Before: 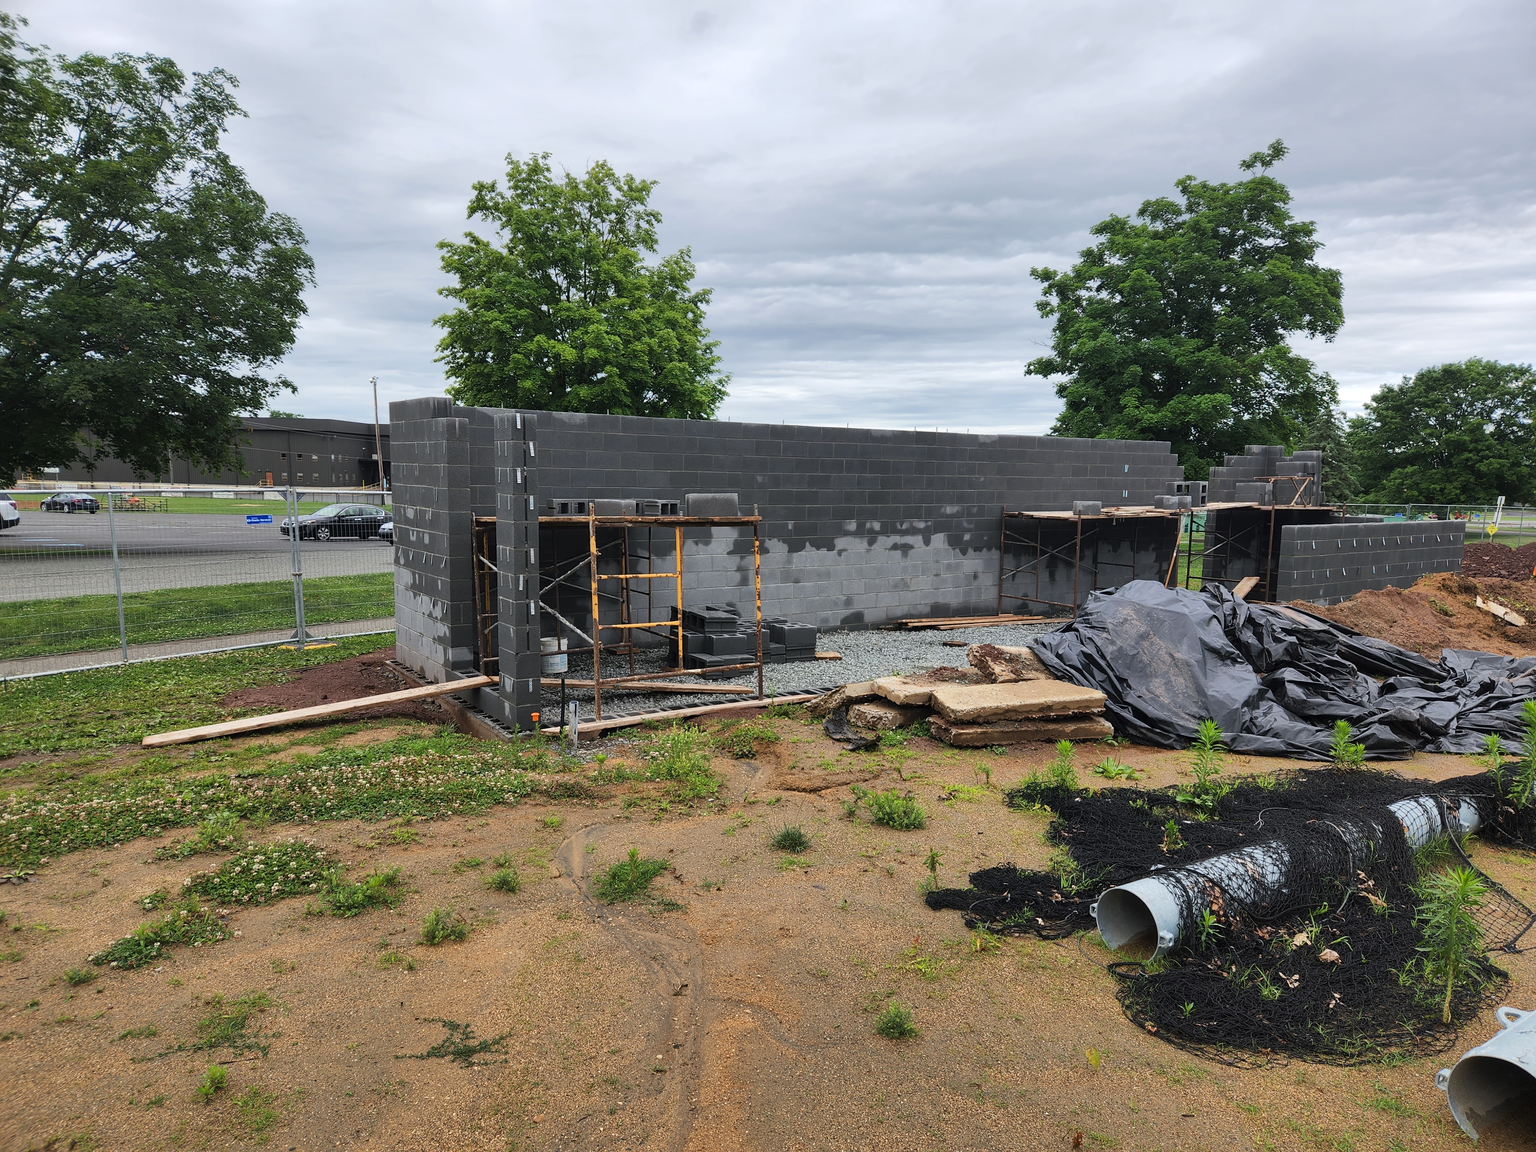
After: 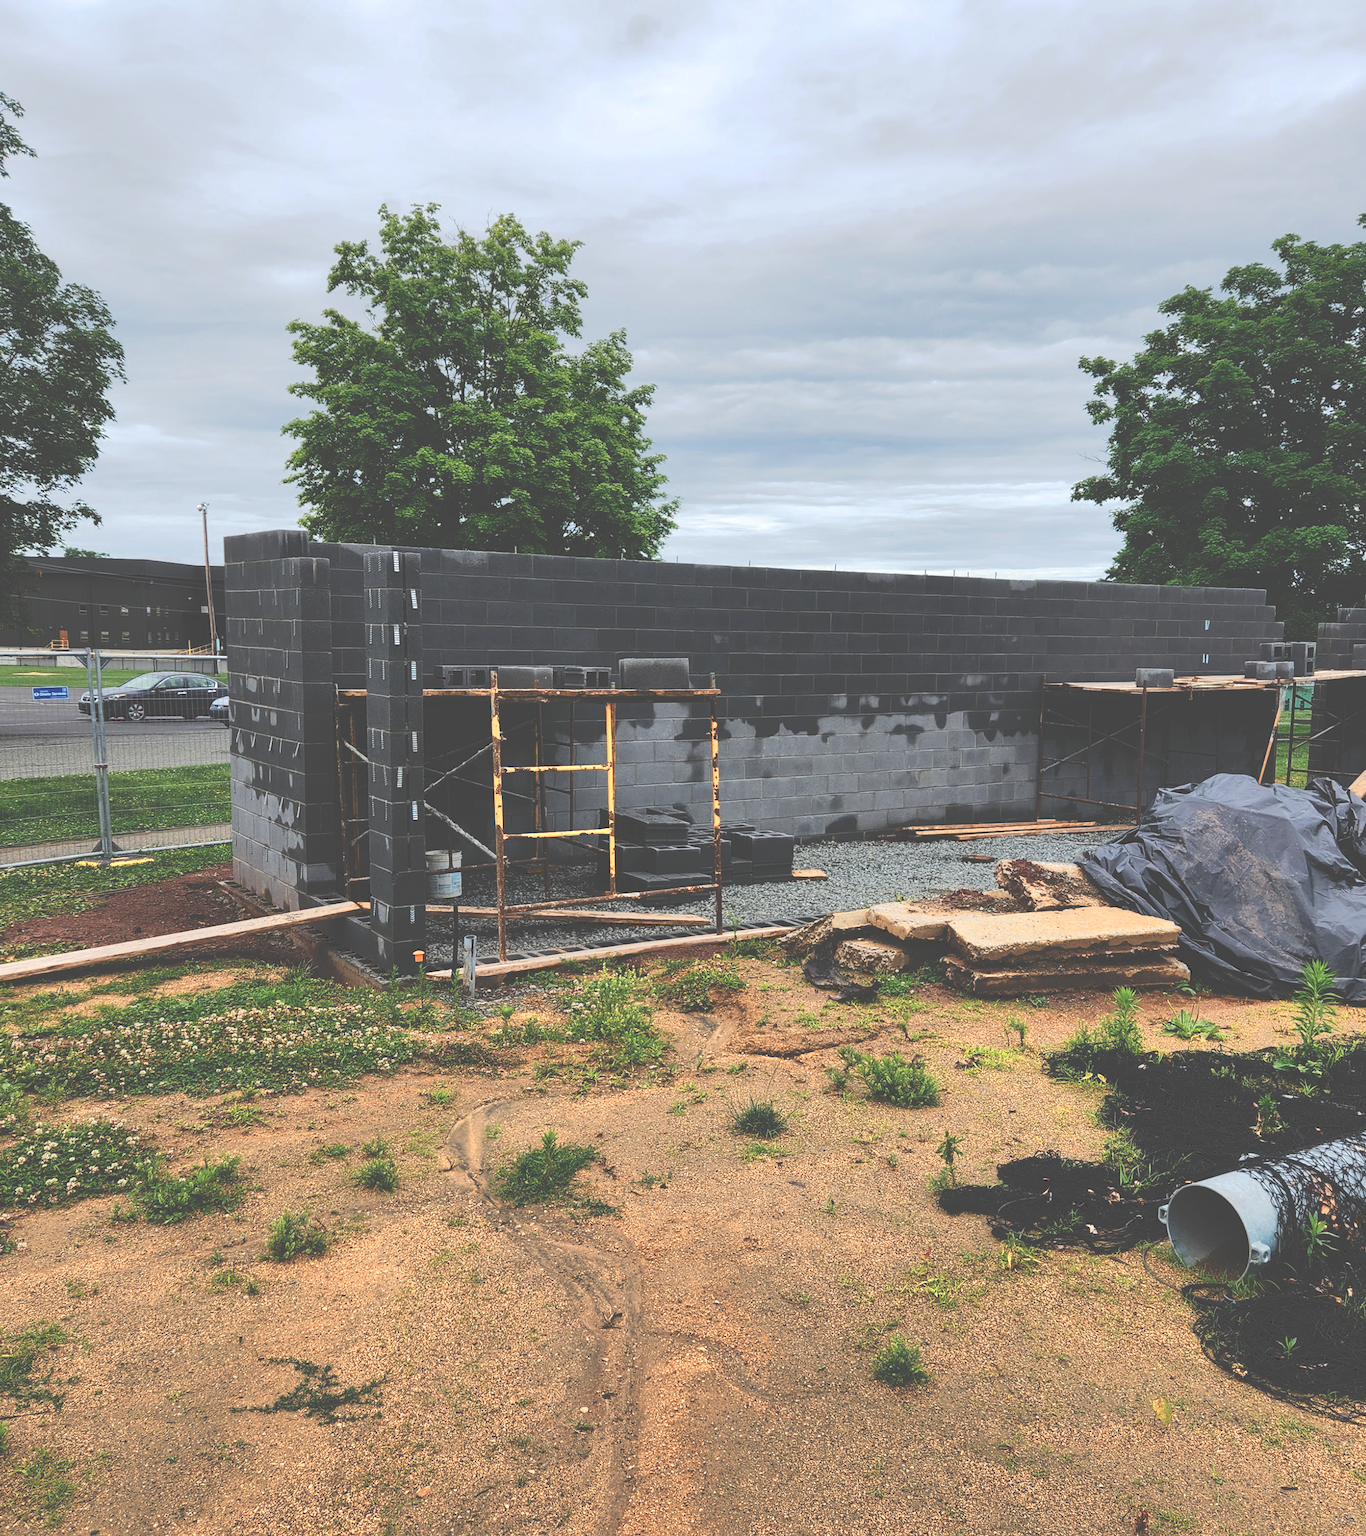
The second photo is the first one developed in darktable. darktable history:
color zones: curves: ch0 [(0.018, 0.548) (0.197, 0.654) (0.425, 0.447) (0.605, 0.658) (0.732, 0.579)]; ch1 [(0.105, 0.531) (0.224, 0.531) (0.386, 0.39) (0.618, 0.456) (0.732, 0.456) (0.956, 0.421)]; ch2 [(0.039, 0.583) (0.215, 0.465) (0.399, 0.544) (0.465, 0.548) (0.614, 0.447) (0.724, 0.43) (0.882, 0.623) (0.956, 0.632)]
crop and rotate: left 14.427%, right 18.854%
velvia: on, module defaults
tone curve: curves: ch0 [(0, 0) (0.003, 0.284) (0.011, 0.284) (0.025, 0.288) (0.044, 0.29) (0.069, 0.292) (0.1, 0.296) (0.136, 0.298) (0.177, 0.305) (0.224, 0.312) (0.277, 0.327) (0.335, 0.362) (0.399, 0.407) (0.468, 0.464) (0.543, 0.537) (0.623, 0.62) (0.709, 0.71) (0.801, 0.79) (0.898, 0.862) (1, 1)], preserve colors none
